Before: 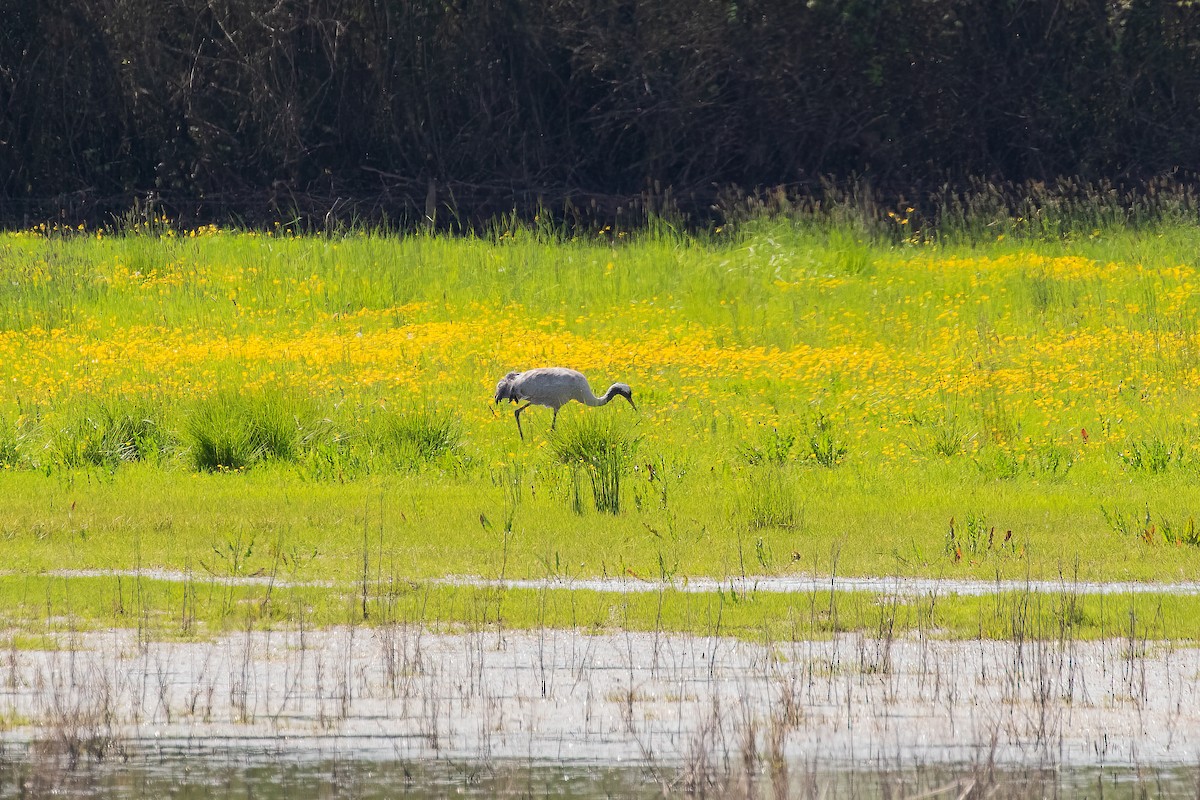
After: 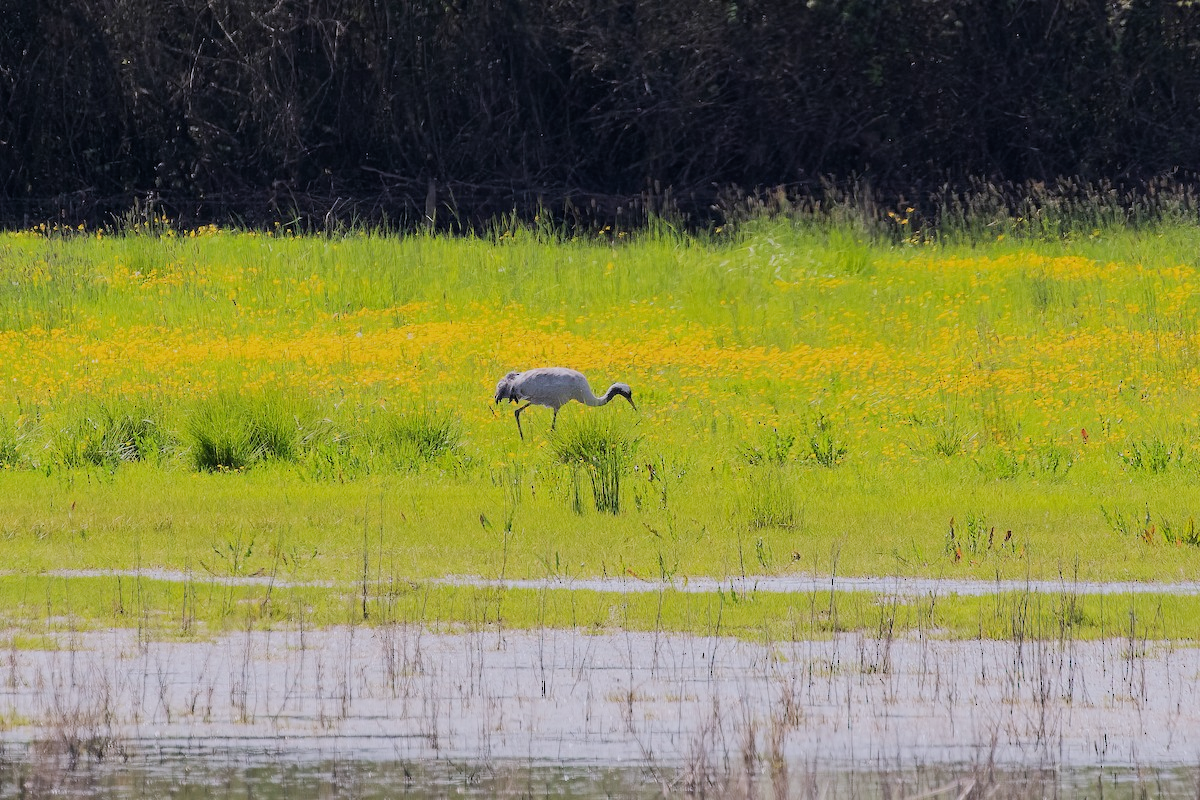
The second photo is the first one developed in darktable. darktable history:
filmic rgb: black relative exposure -7.65 EV, white relative exposure 4.56 EV, hardness 3.61
white balance: red 1.004, blue 1.096
